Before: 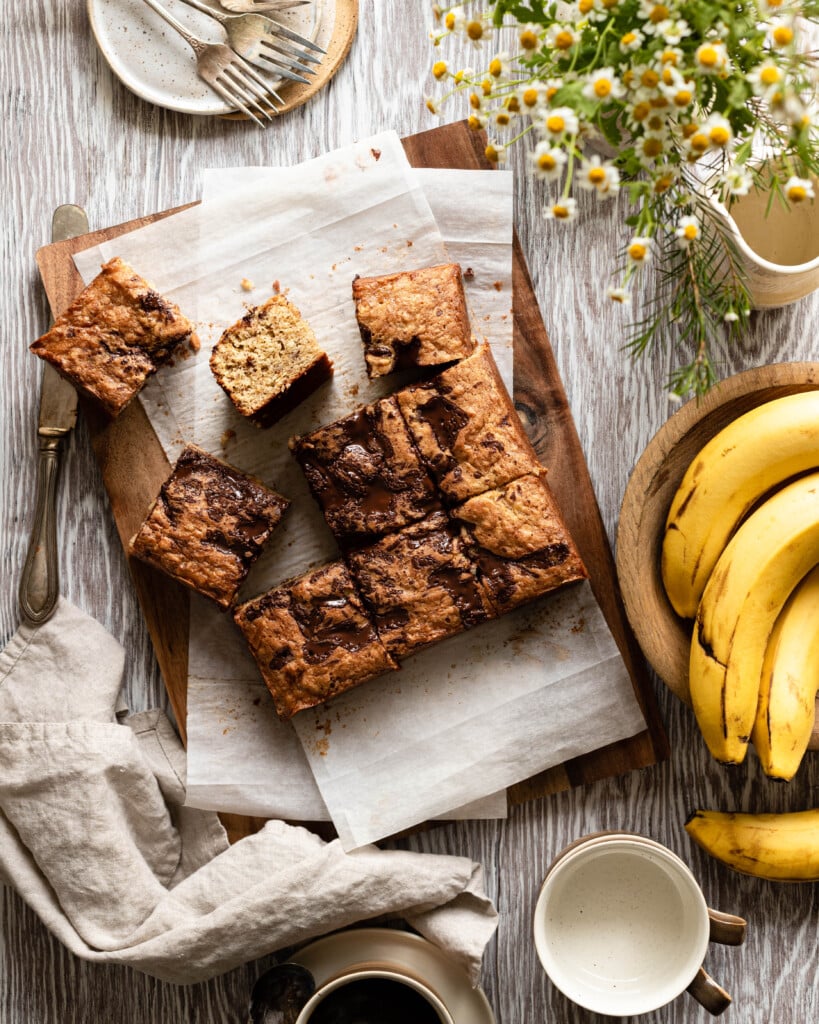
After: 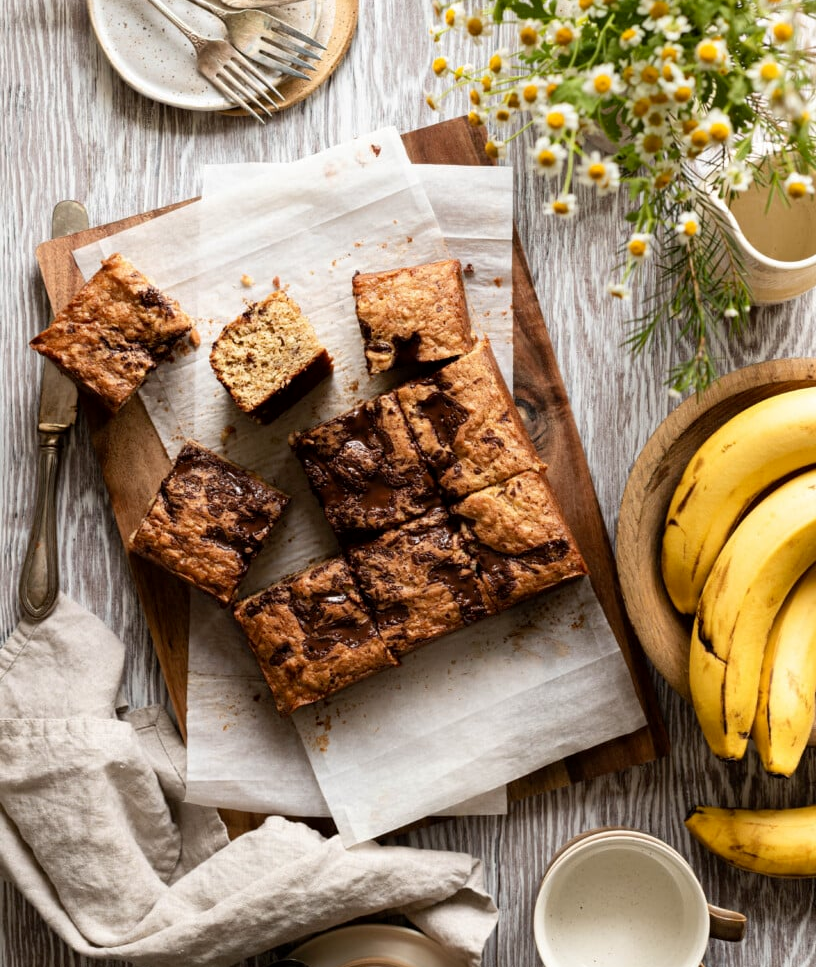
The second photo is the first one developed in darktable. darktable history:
exposure: black level correction 0.001, compensate highlight preservation false
crop: top 0.448%, right 0.264%, bottom 5.045%
